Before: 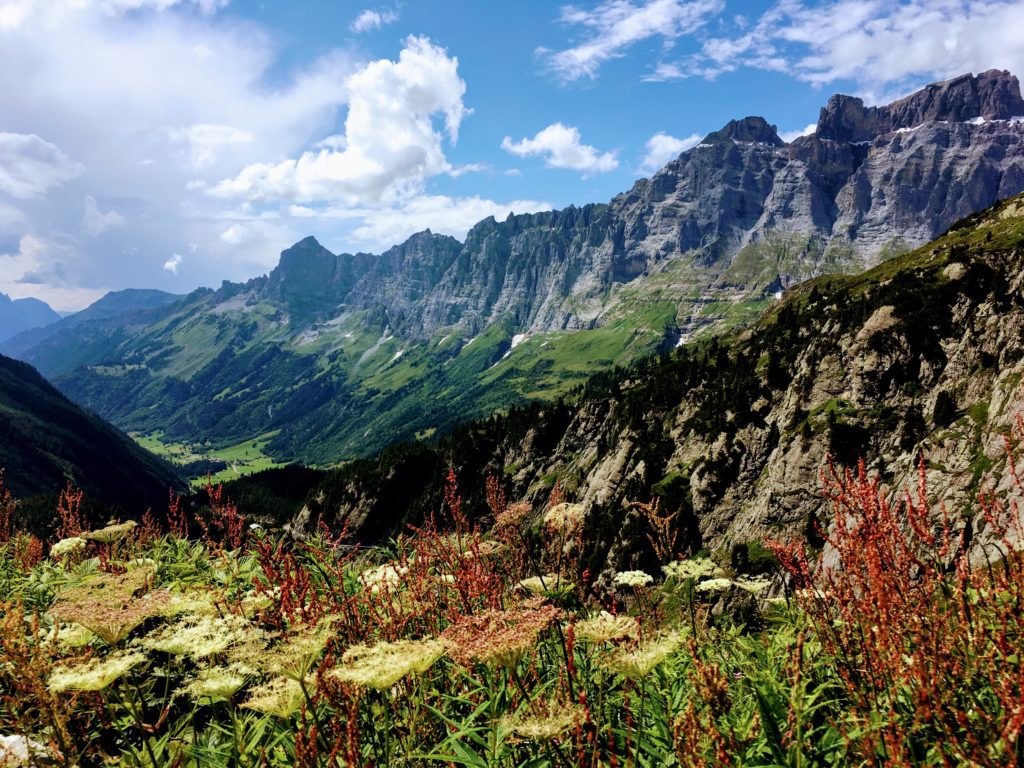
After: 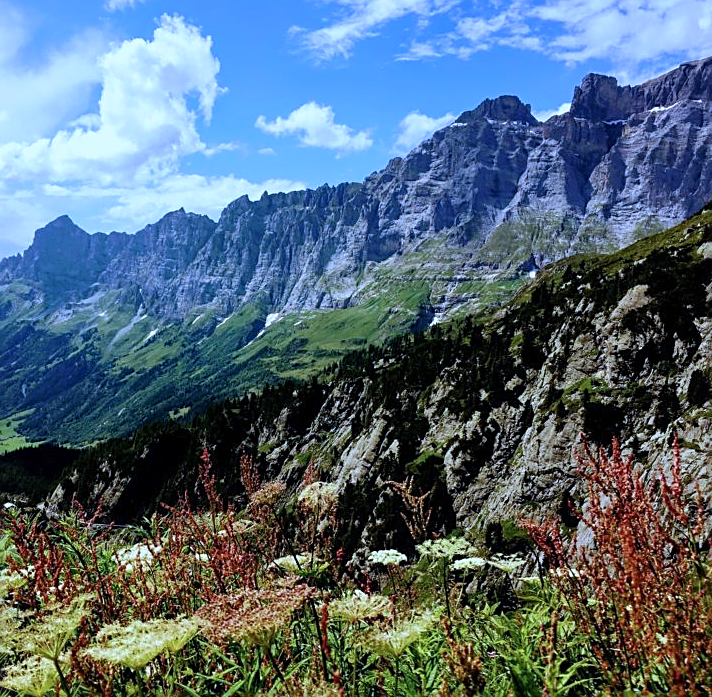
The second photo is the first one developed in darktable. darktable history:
white balance: red 0.871, blue 1.249
sharpen: on, module defaults
crop and rotate: left 24.034%, top 2.838%, right 6.406%, bottom 6.299%
